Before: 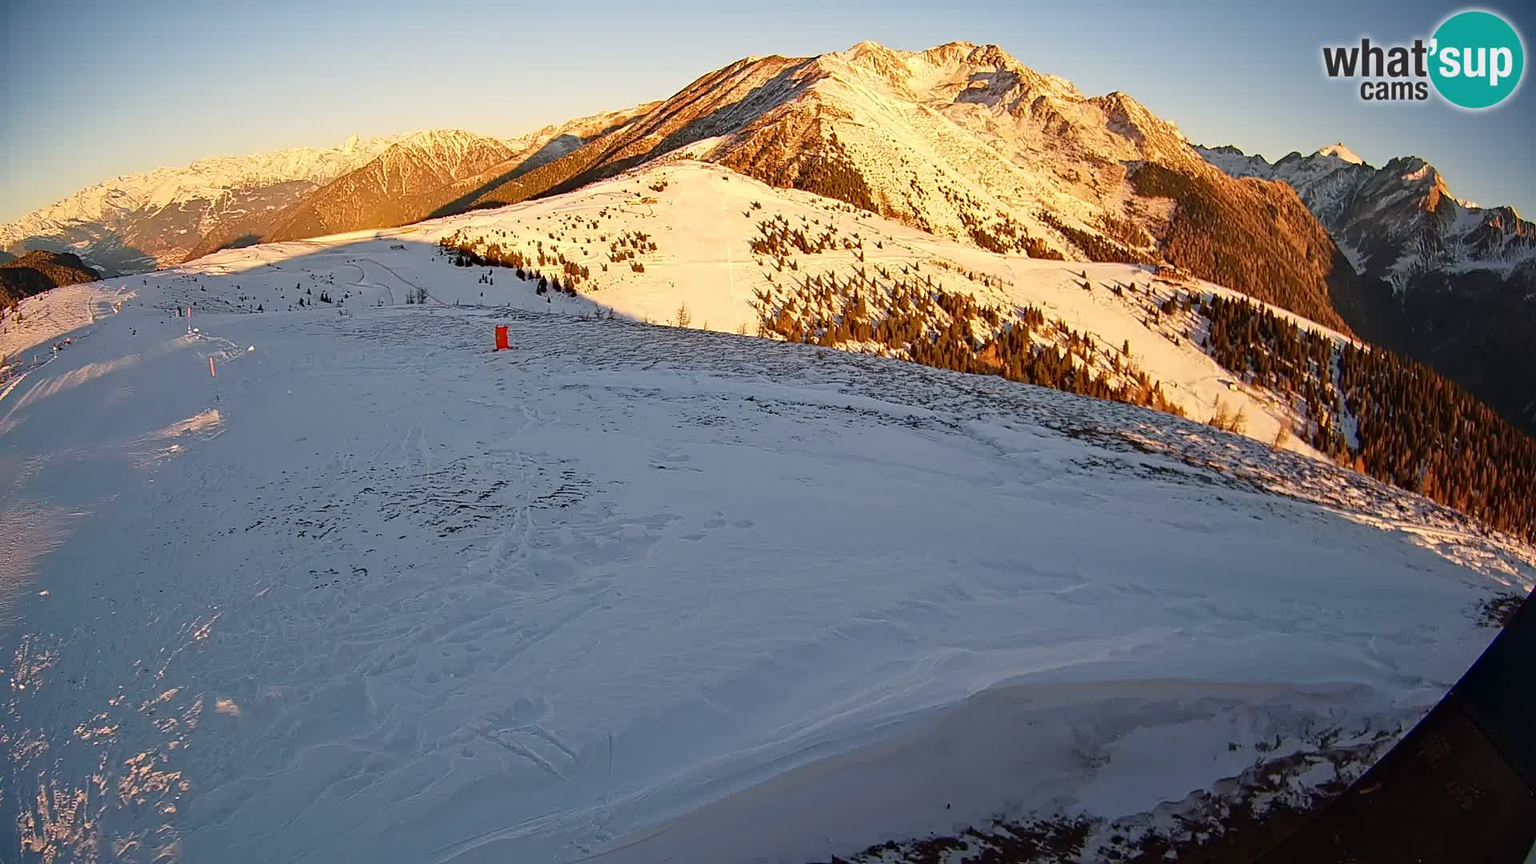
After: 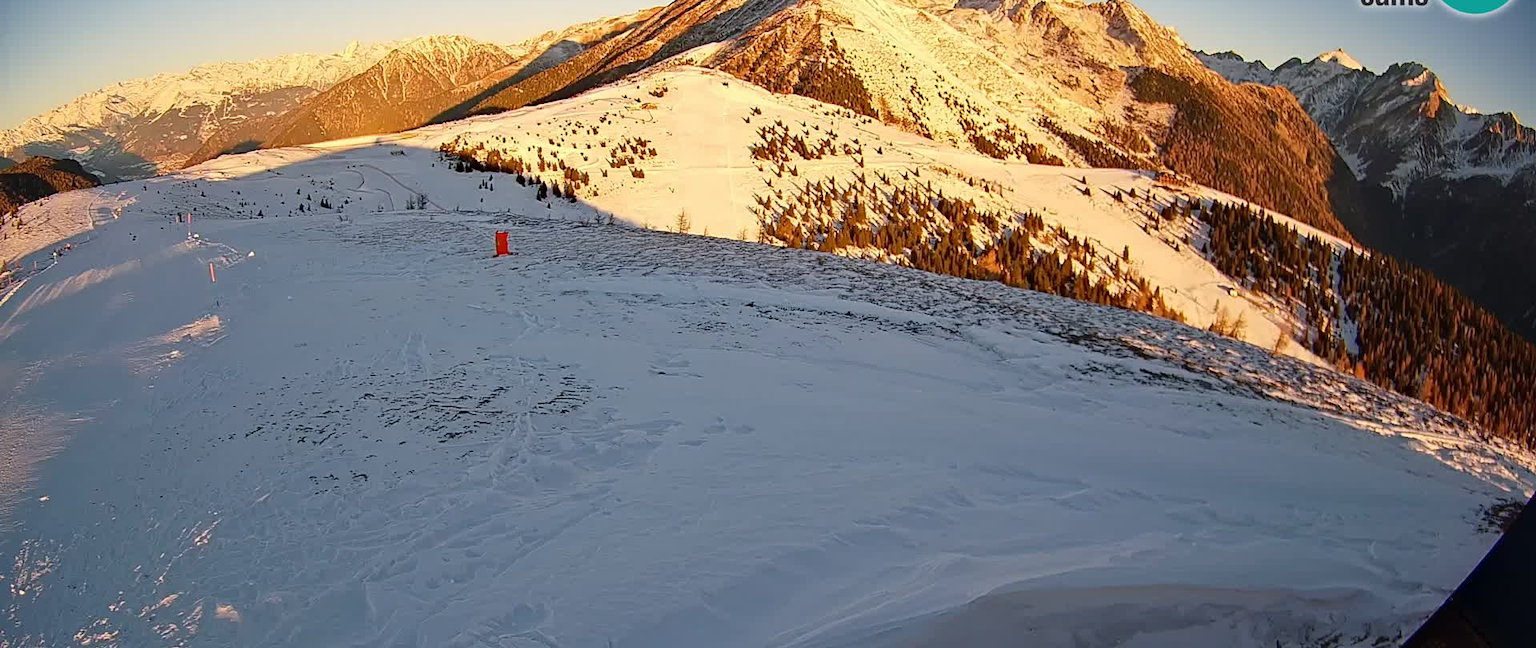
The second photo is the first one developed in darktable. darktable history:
crop: top 11.009%, bottom 13.929%
